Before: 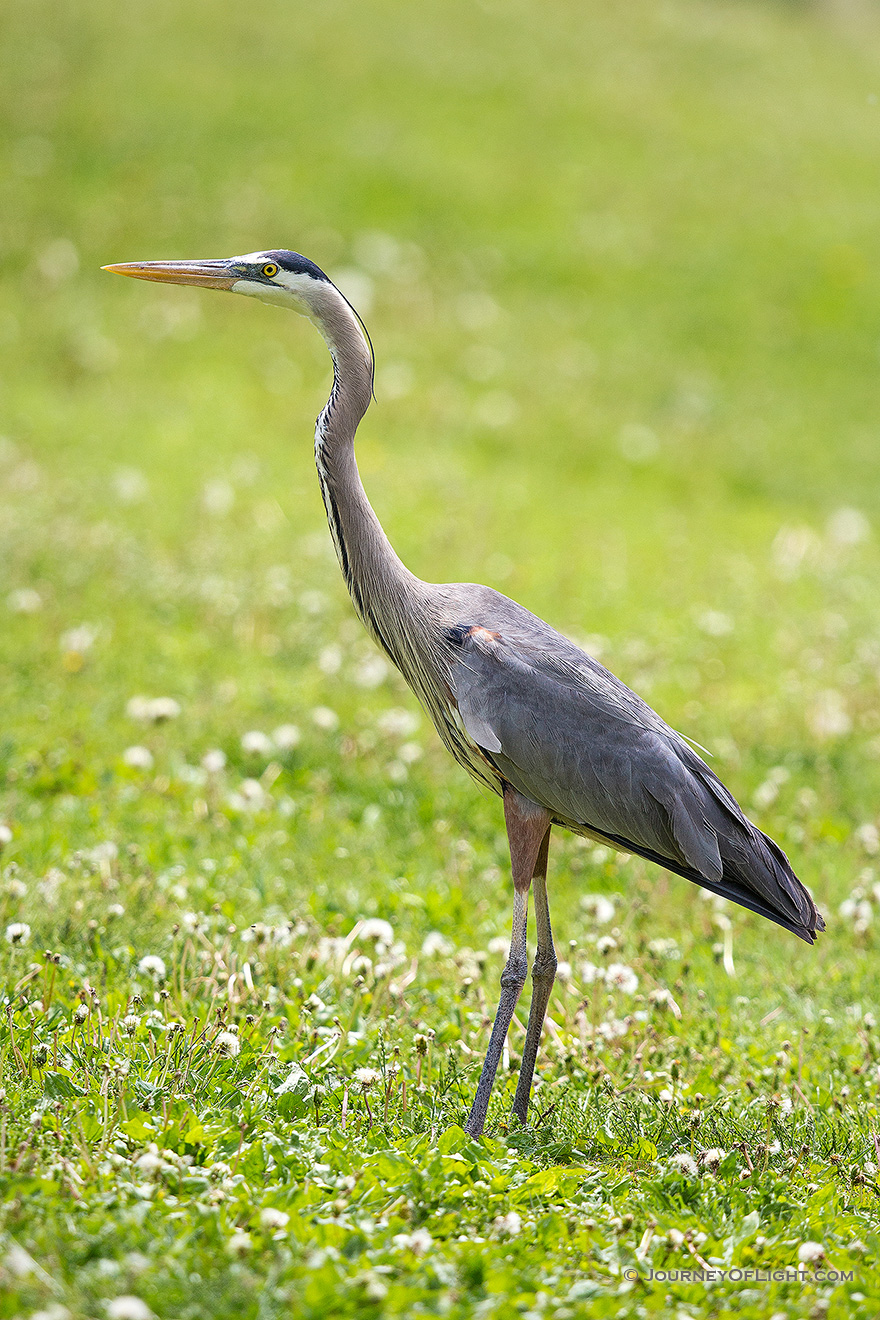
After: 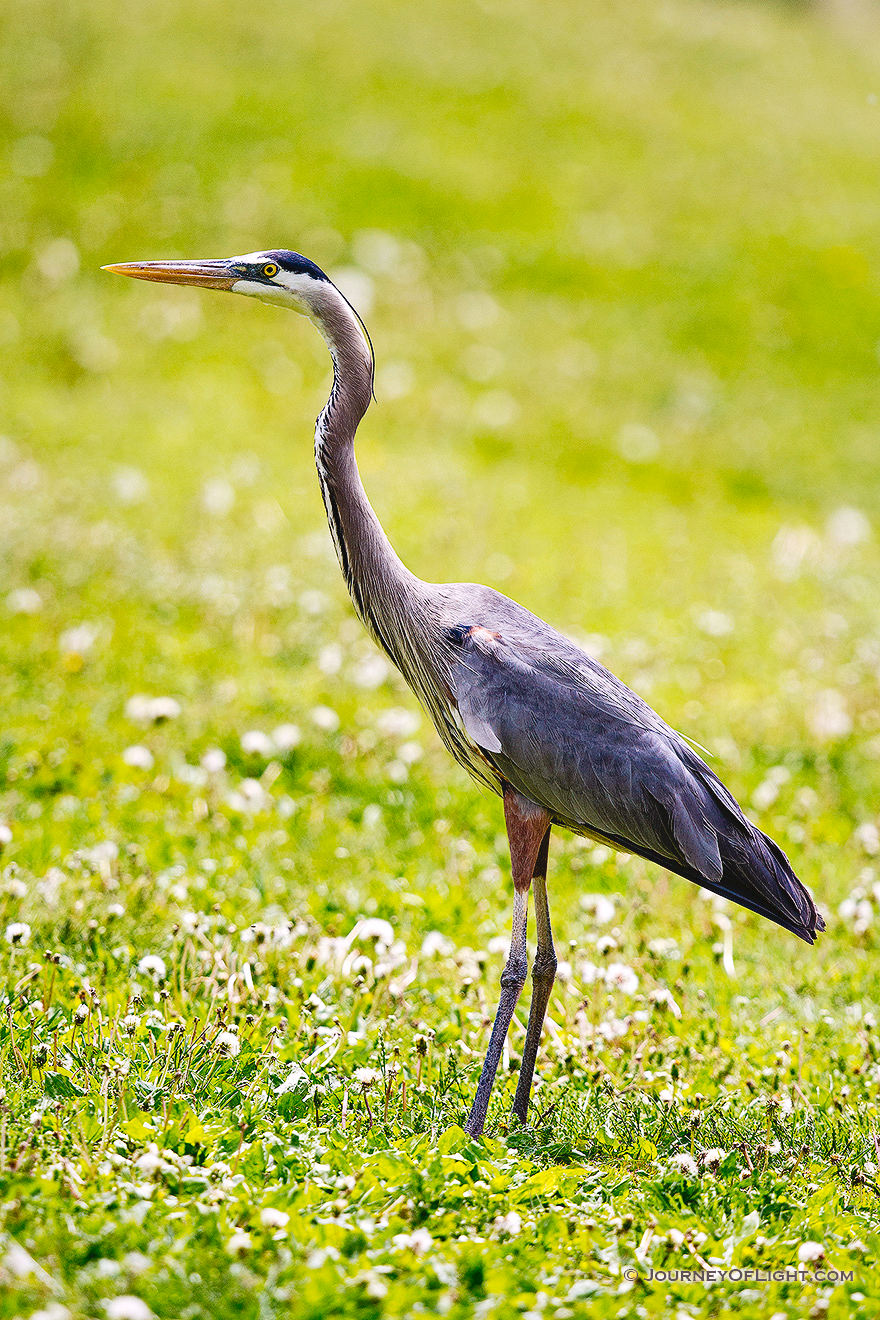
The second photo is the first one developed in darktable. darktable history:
white balance: red 1.05, blue 1.072
tone curve: curves: ch0 [(0, 0) (0.003, 0.068) (0.011, 0.068) (0.025, 0.068) (0.044, 0.068) (0.069, 0.072) (0.1, 0.072) (0.136, 0.077) (0.177, 0.095) (0.224, 0.126) (0.277, 0.2) (0.335, 0.3) (0.399, 0.407) (0.468, 0.52) (0.543, 0.624) (0.623, 0.721) (0.709, 0.811) (0.801, 0.88) (0.898, 0.942) (1, 1)], preserve colors none
shadows and highlights: low approximation 0.01, soften with gaussian
